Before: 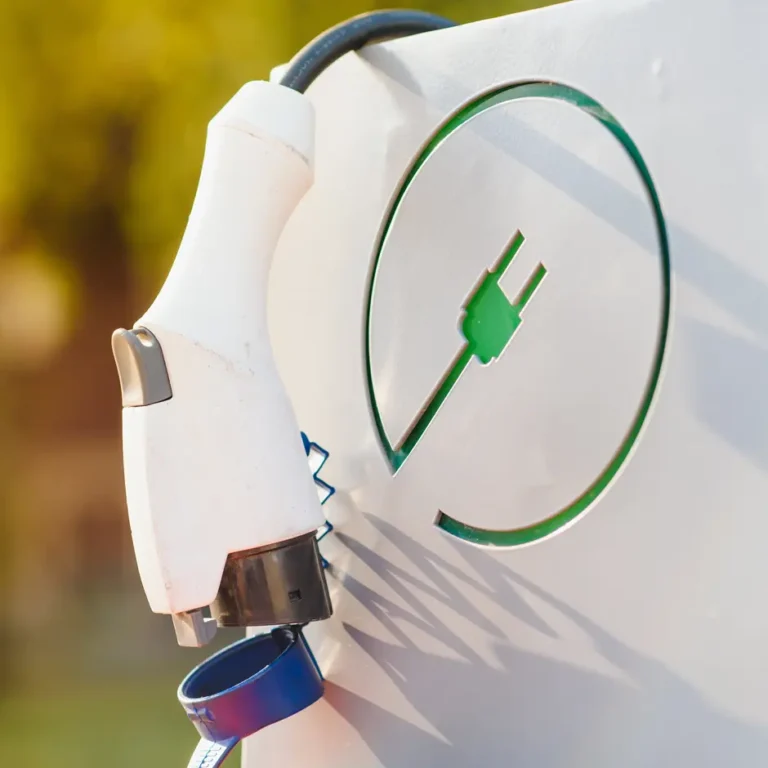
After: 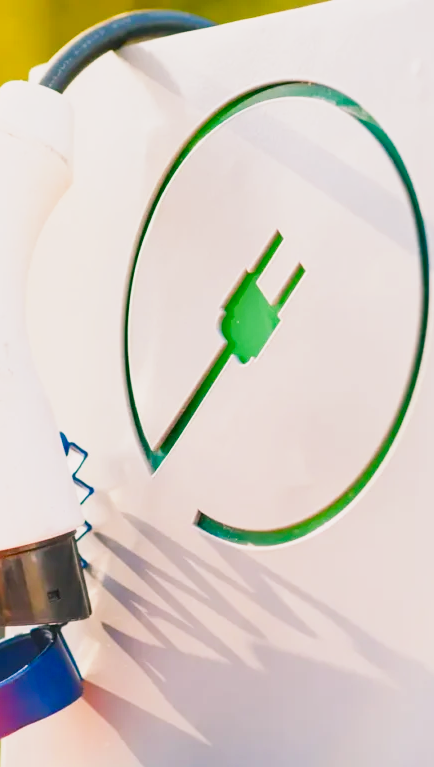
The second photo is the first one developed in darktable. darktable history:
color balance rgb: shadows lift › luminance -7.539%, shadows lift › chroma 2.404%, shadows lift › hue 162.53°, highlights gain › chroma 2.451%, highlights gain › hue 35.46°, perceptual saturation grading › global saturation 20.424%, perceptual saturation grading › highlights -19.804%, perceptual saturation grading › shadows 29.924%
crop: left 31.503%, top 0.008%, right 11.924%
base curve: curves: ch0 [(0, 0) (0.088, 0.125) (0.176, 0.251) (0.354, 0.501) (0.613, 0.749) (1, 0.877)], preserve colors none
